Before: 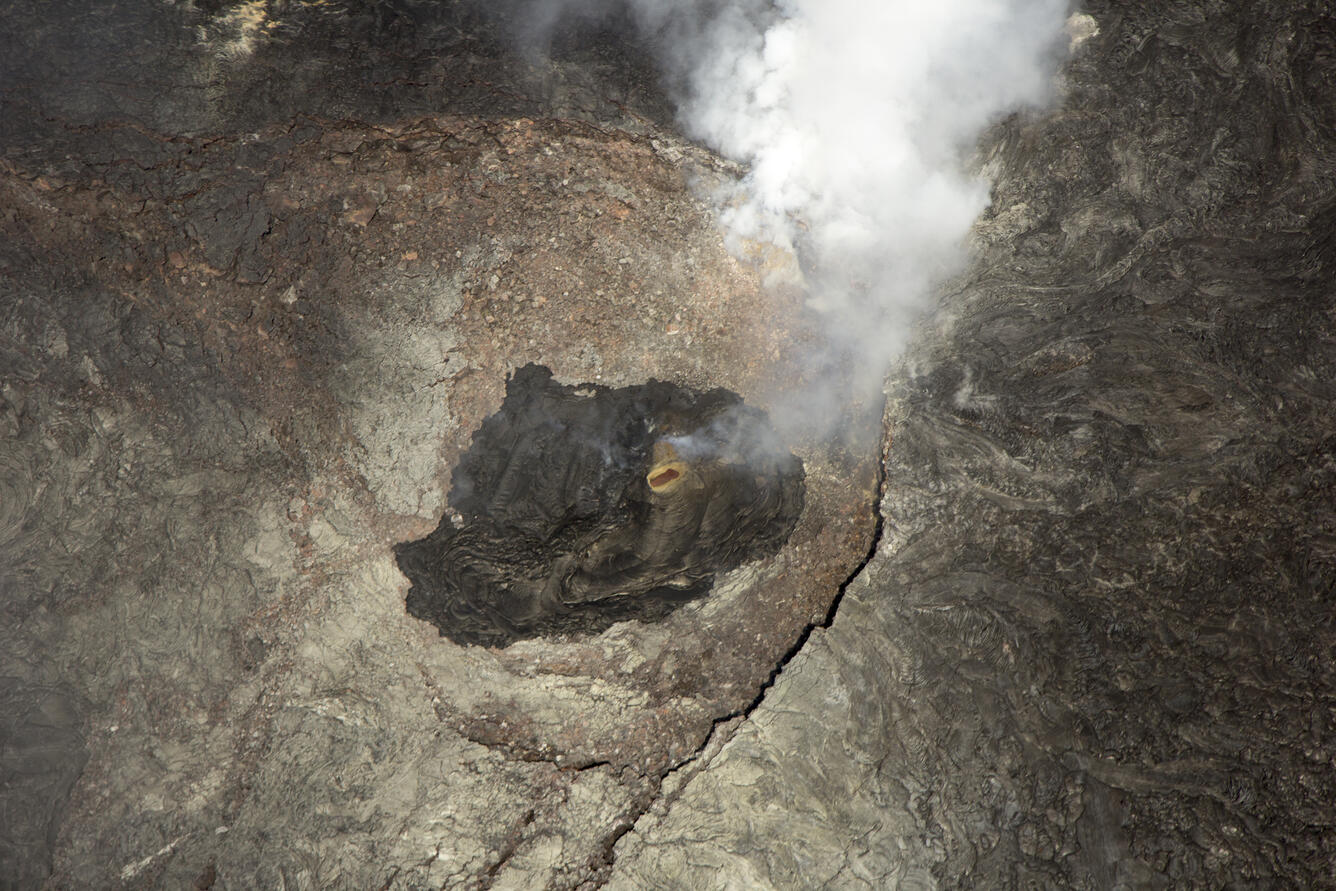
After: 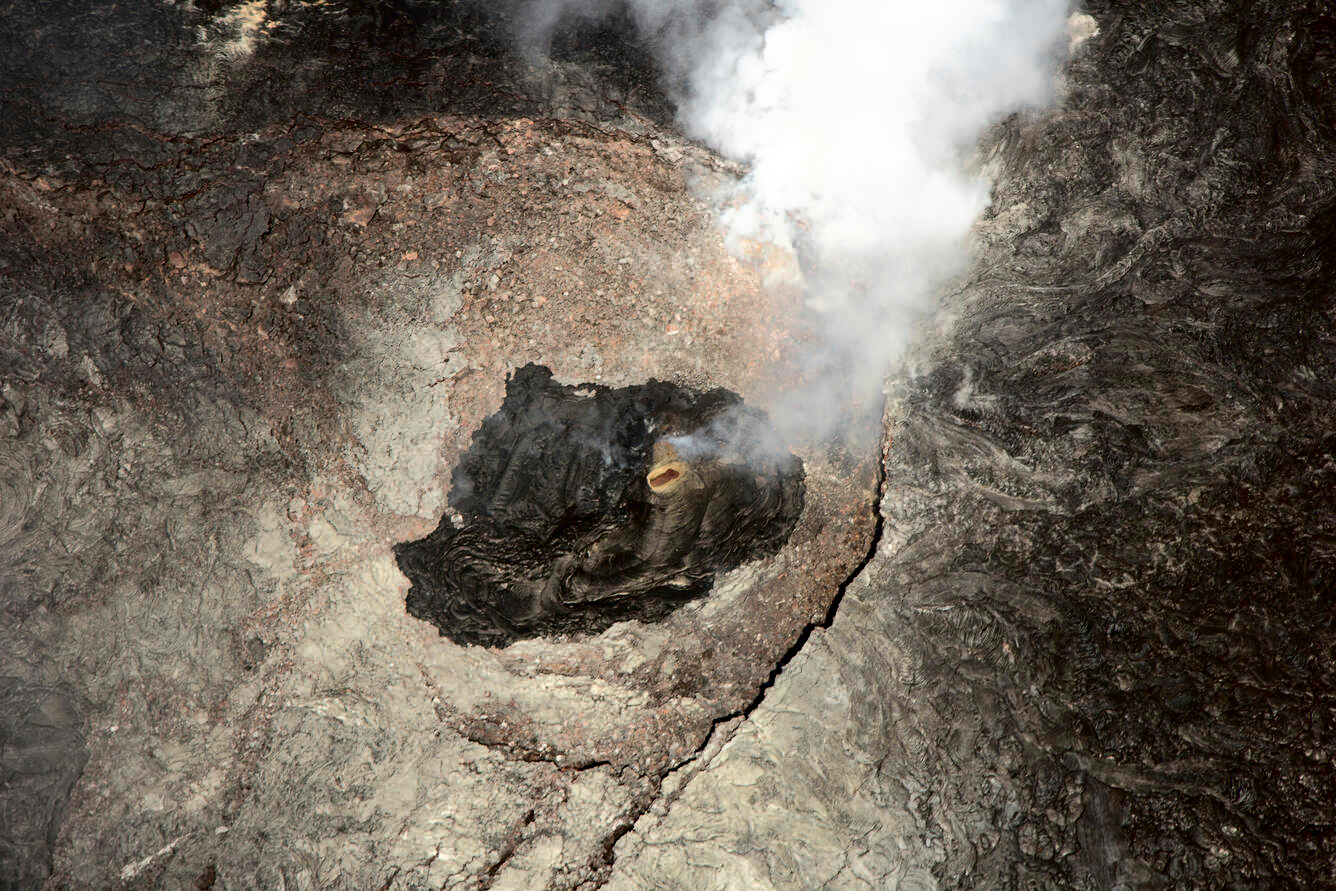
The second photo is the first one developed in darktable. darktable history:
tone curve: curves: ch0 [(0, 0) (0.003, 0) (0.011, 0.001) (0.025, 0.001) (0.044, 0.003) (0.069, 0.009) (0.1, 0.018) (0.136, 0.032) (0.177, 0.074) (0.224, 0.13) (0.277, 0.218) (0.335, 0.321) (0.399, 0.425) (0.468, 0.523) (0.543, 0.617) (0.623, 0.708) (0.709, 0.789) (0.801, 0.873) (0.898, 0.967) (1, 1)], color space Lab, independent channels, preserve colors none
